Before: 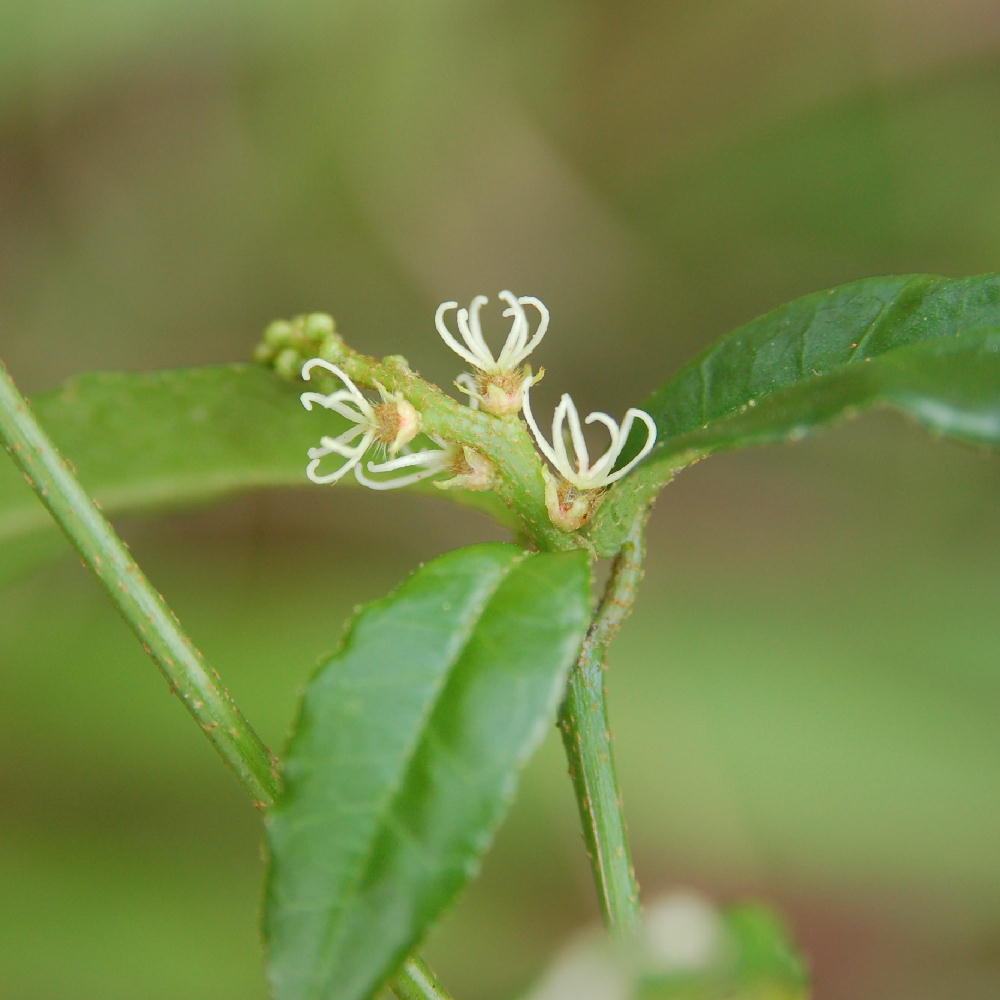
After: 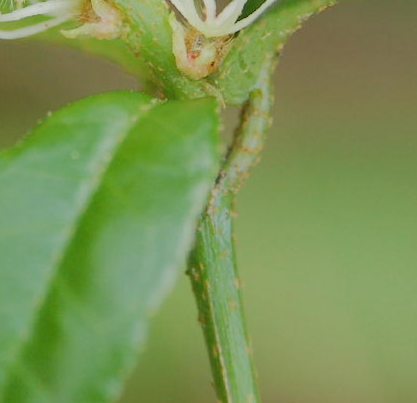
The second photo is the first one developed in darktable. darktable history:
rotate and perspective: rotation -0.45°, automatic cropping original format, crop left 0.008, crop right 0.992, crop top 0.012, crop bottom 0.988
crop: left 37.221%, top 45.169%, right 20.63%, bottom 13.777%
filmic rgb: black relative exposure -7.32 EV, white relative exposure 5.09 EV, hardness 3.2
